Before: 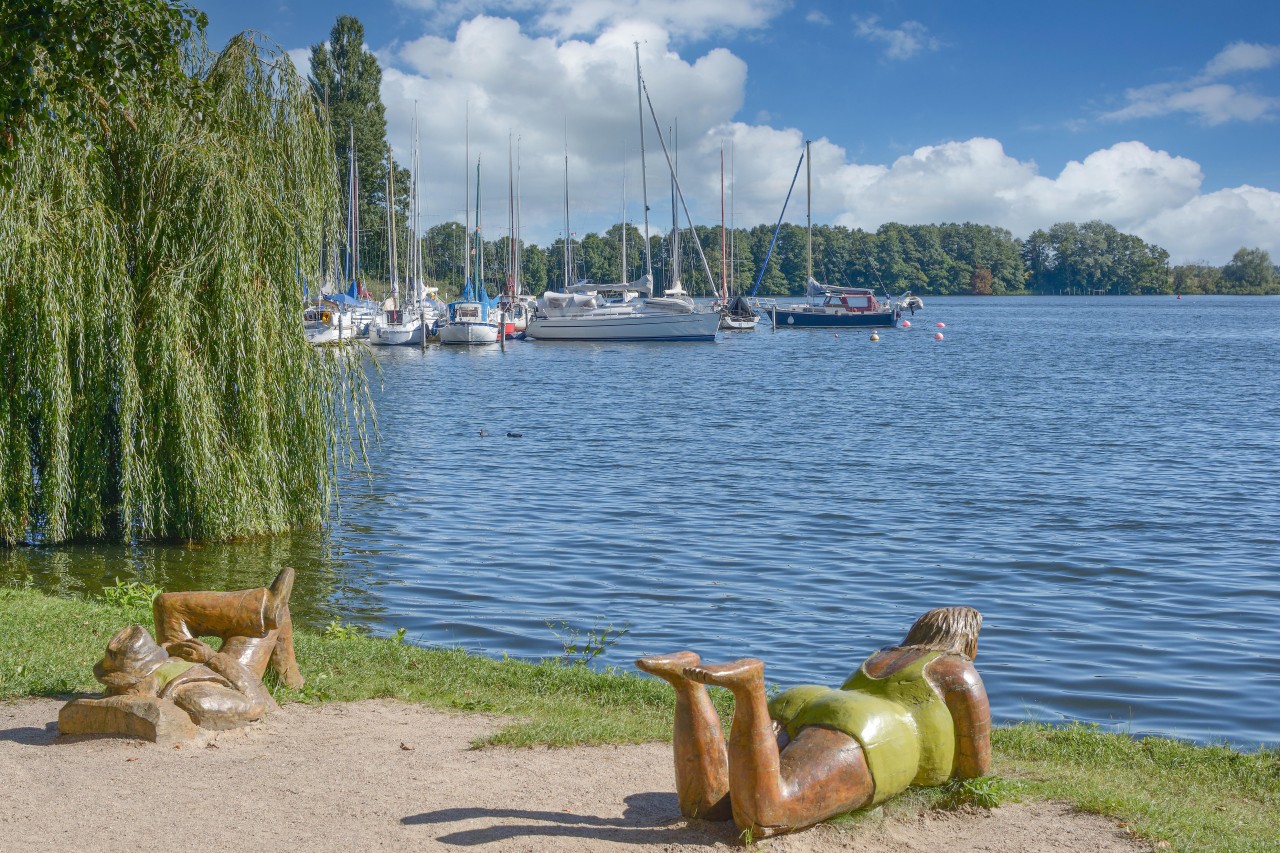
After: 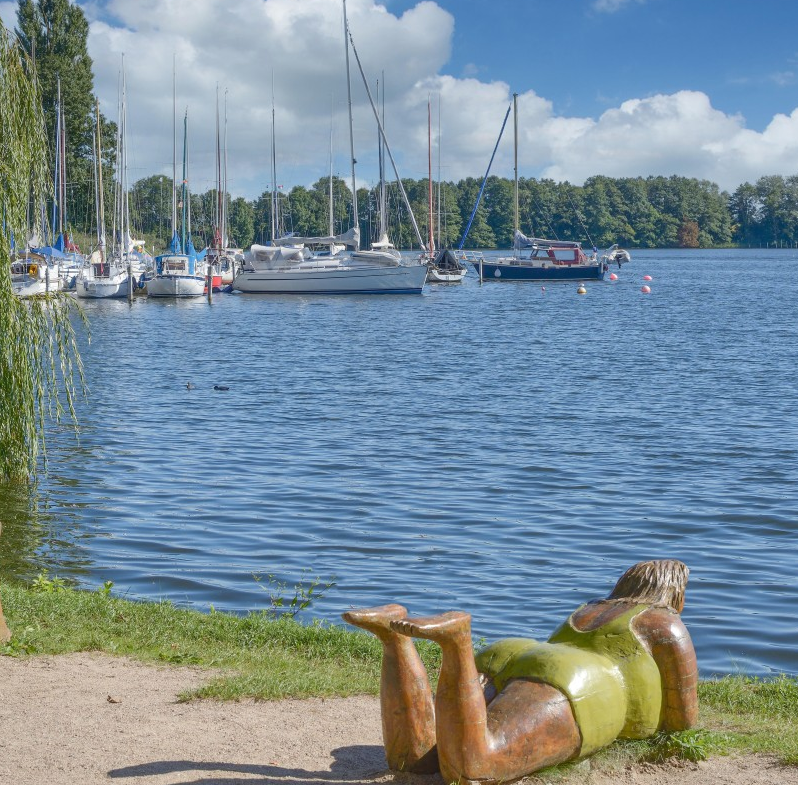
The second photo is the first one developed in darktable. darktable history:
crop and rotate: left 22.918%, top 5.629%, right 14.711%, bottom 2.247%
rotate and perspective: automatic cropping off
